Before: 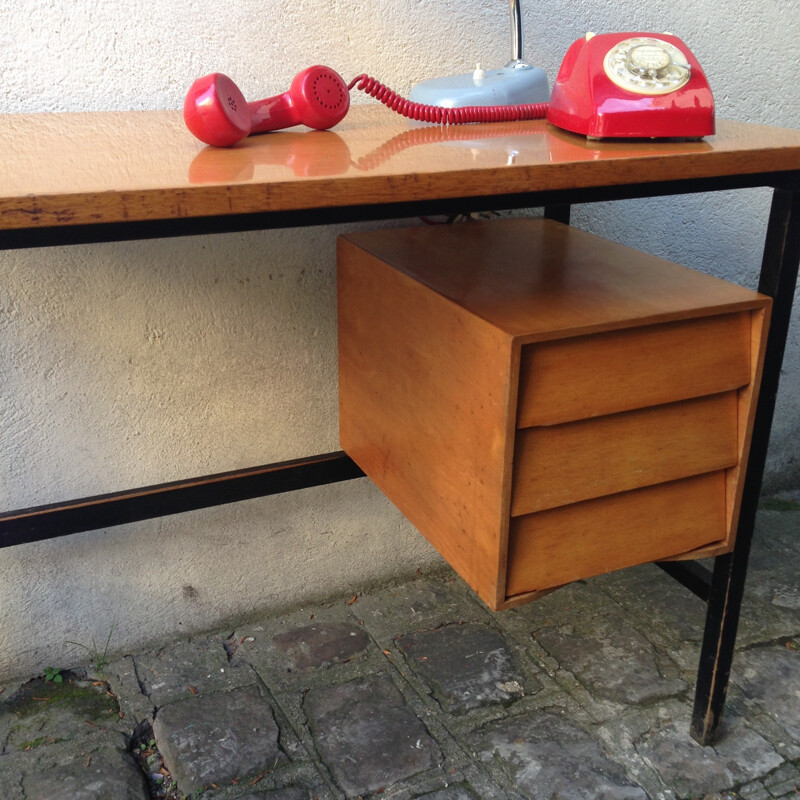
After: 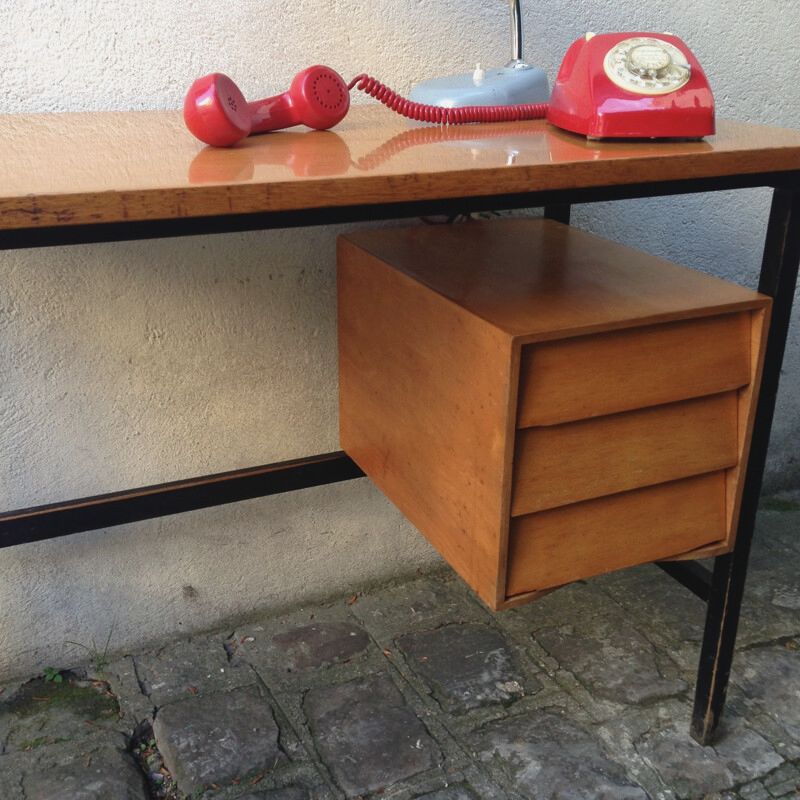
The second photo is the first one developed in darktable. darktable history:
contrast brightness saturation: contrast -0.076, brightness -0.034, saturation -0.115
